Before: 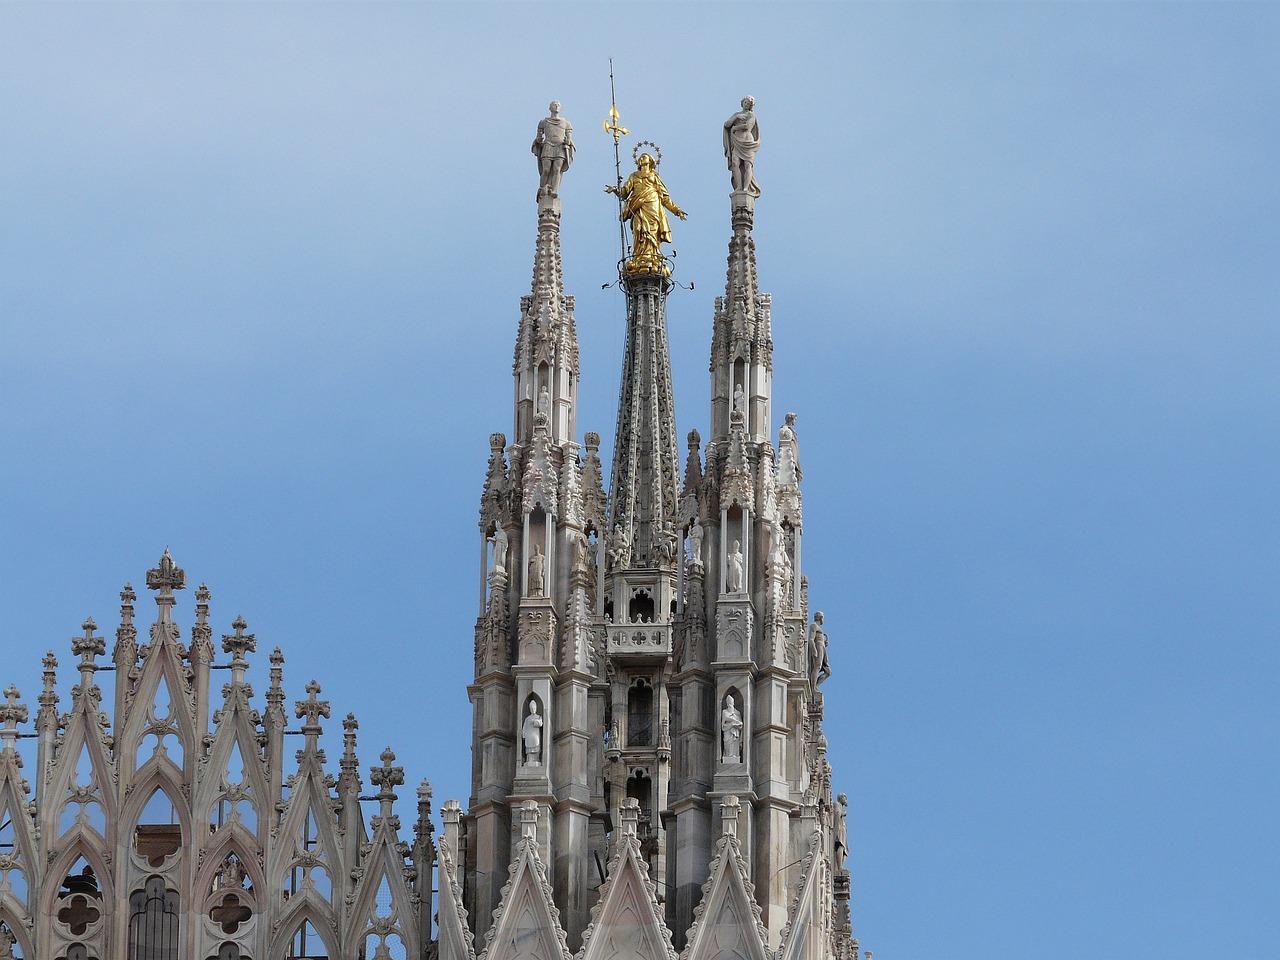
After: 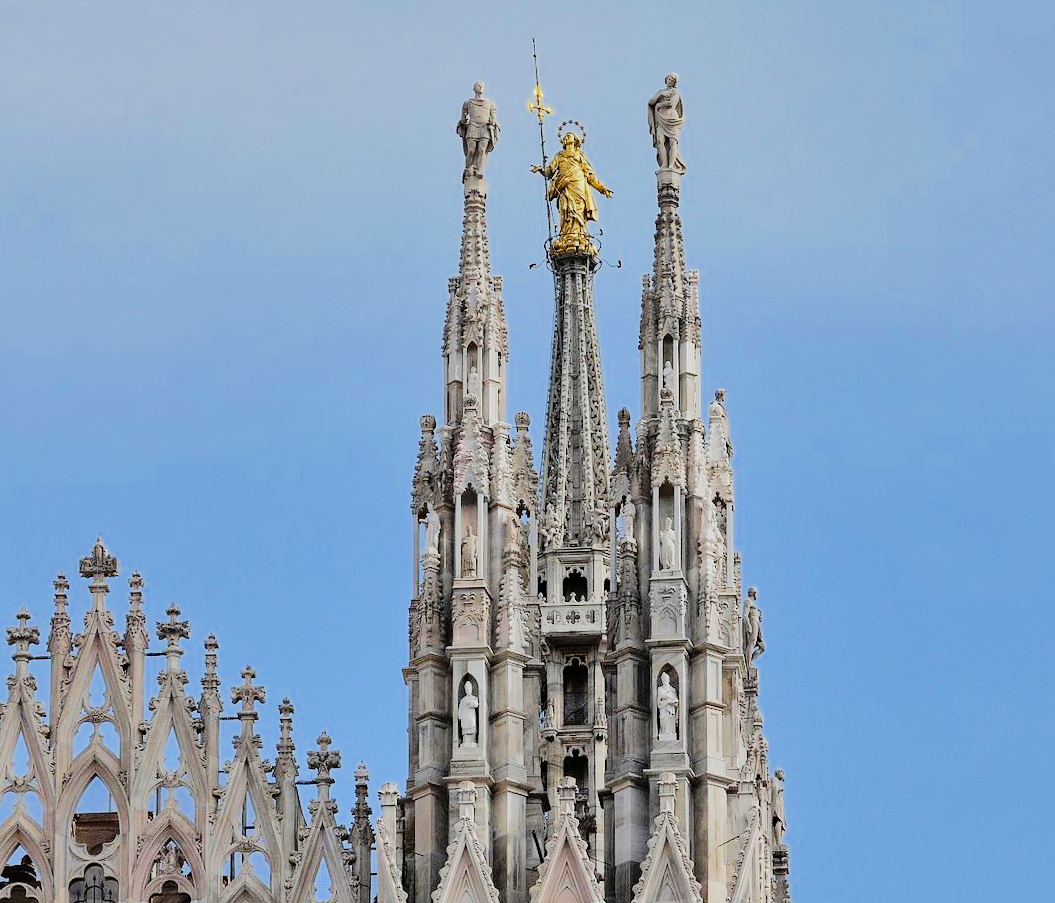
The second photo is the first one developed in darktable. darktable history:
haze removal: compatibility mode true, adaptive false
crop and rotate: angle 1.1°, left 4.336%, top 1.011%, right 11.114%, bottom 2.529%
tone equalizer: -7 EV 0.148 EV, -6 EV 0.63 EV, -5 EV 1.16 EV, -4 EV 1.35 EV, -3 EV 1.16 EV, -2 EV 0.6 EV, -1 EV 0.153 EV, edges refinement/feathering 500, mask exposure compensation -1.57 EV, preserve details no
shadows and highlights: shadows 52.84, soften with gaussian
filmic rgb: black relative exposure -11.39 EV, white relative exposure 3.26 EV, hardness 6.81
exposure: black level correction 0.001, exposure -0.121 EV, compensate highlight preservation false
